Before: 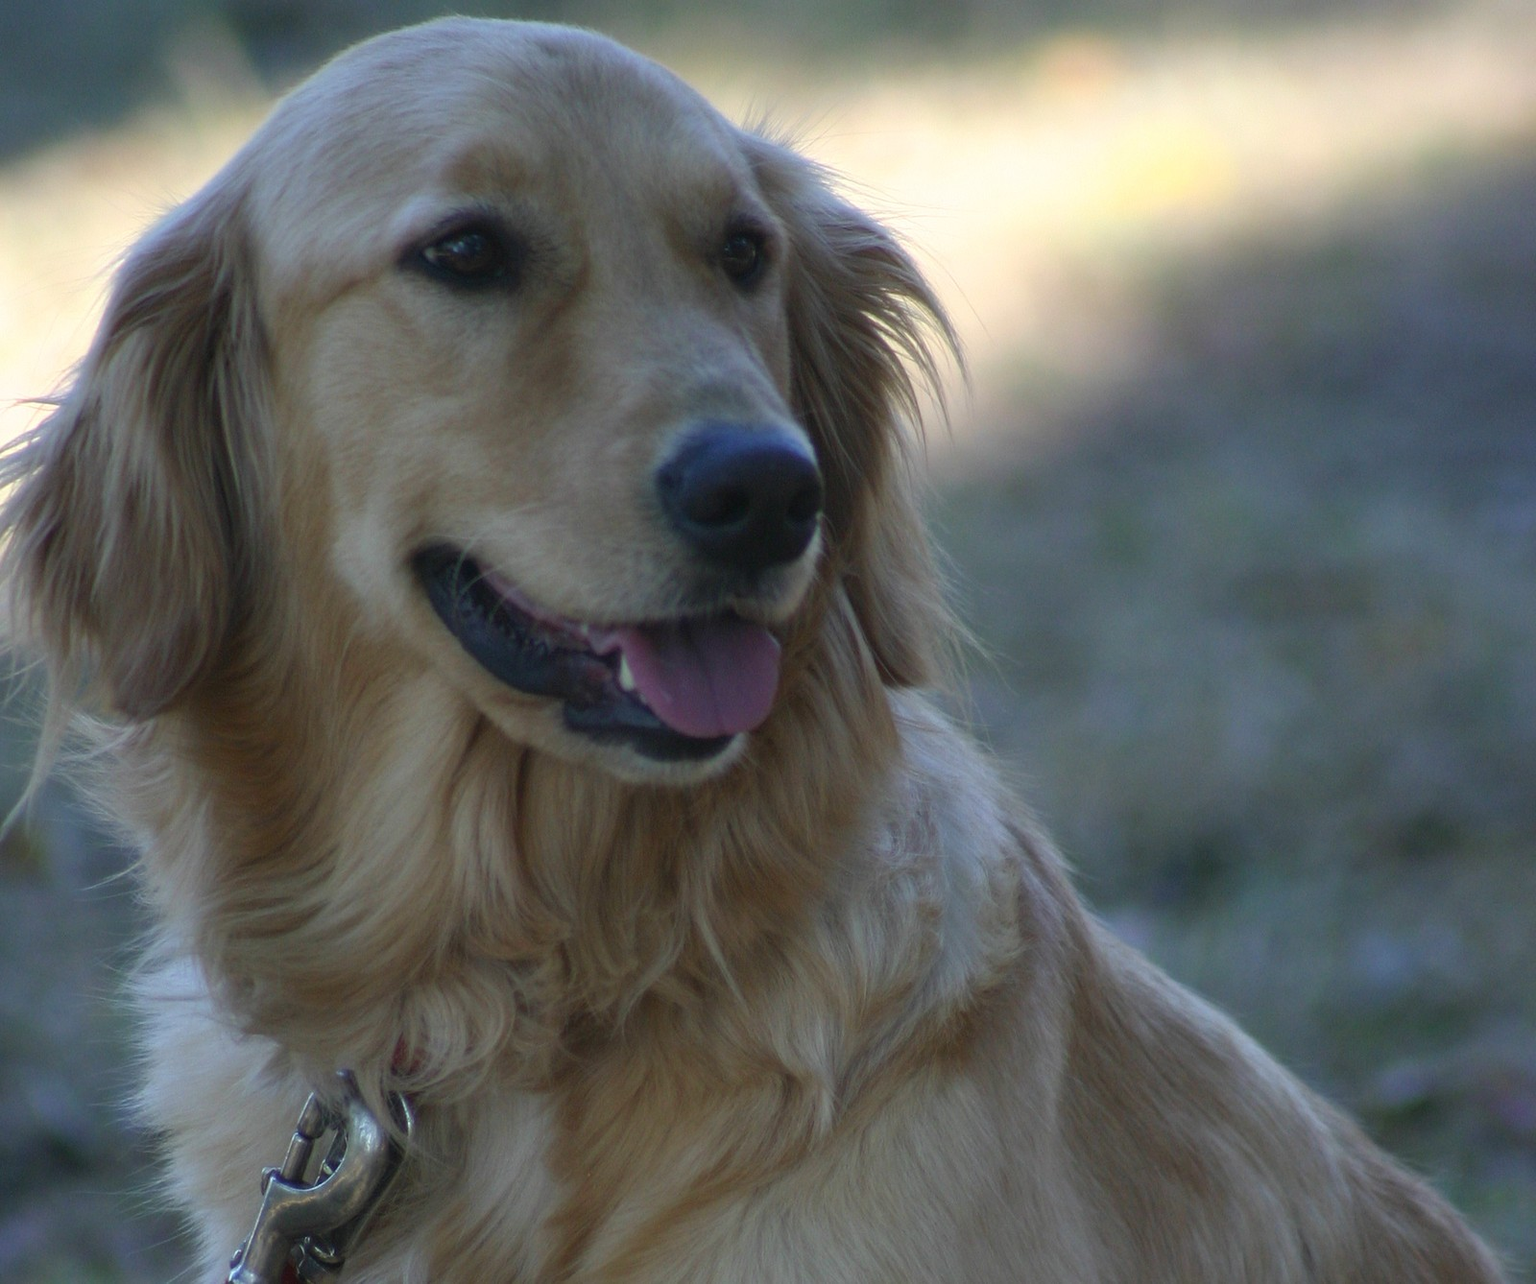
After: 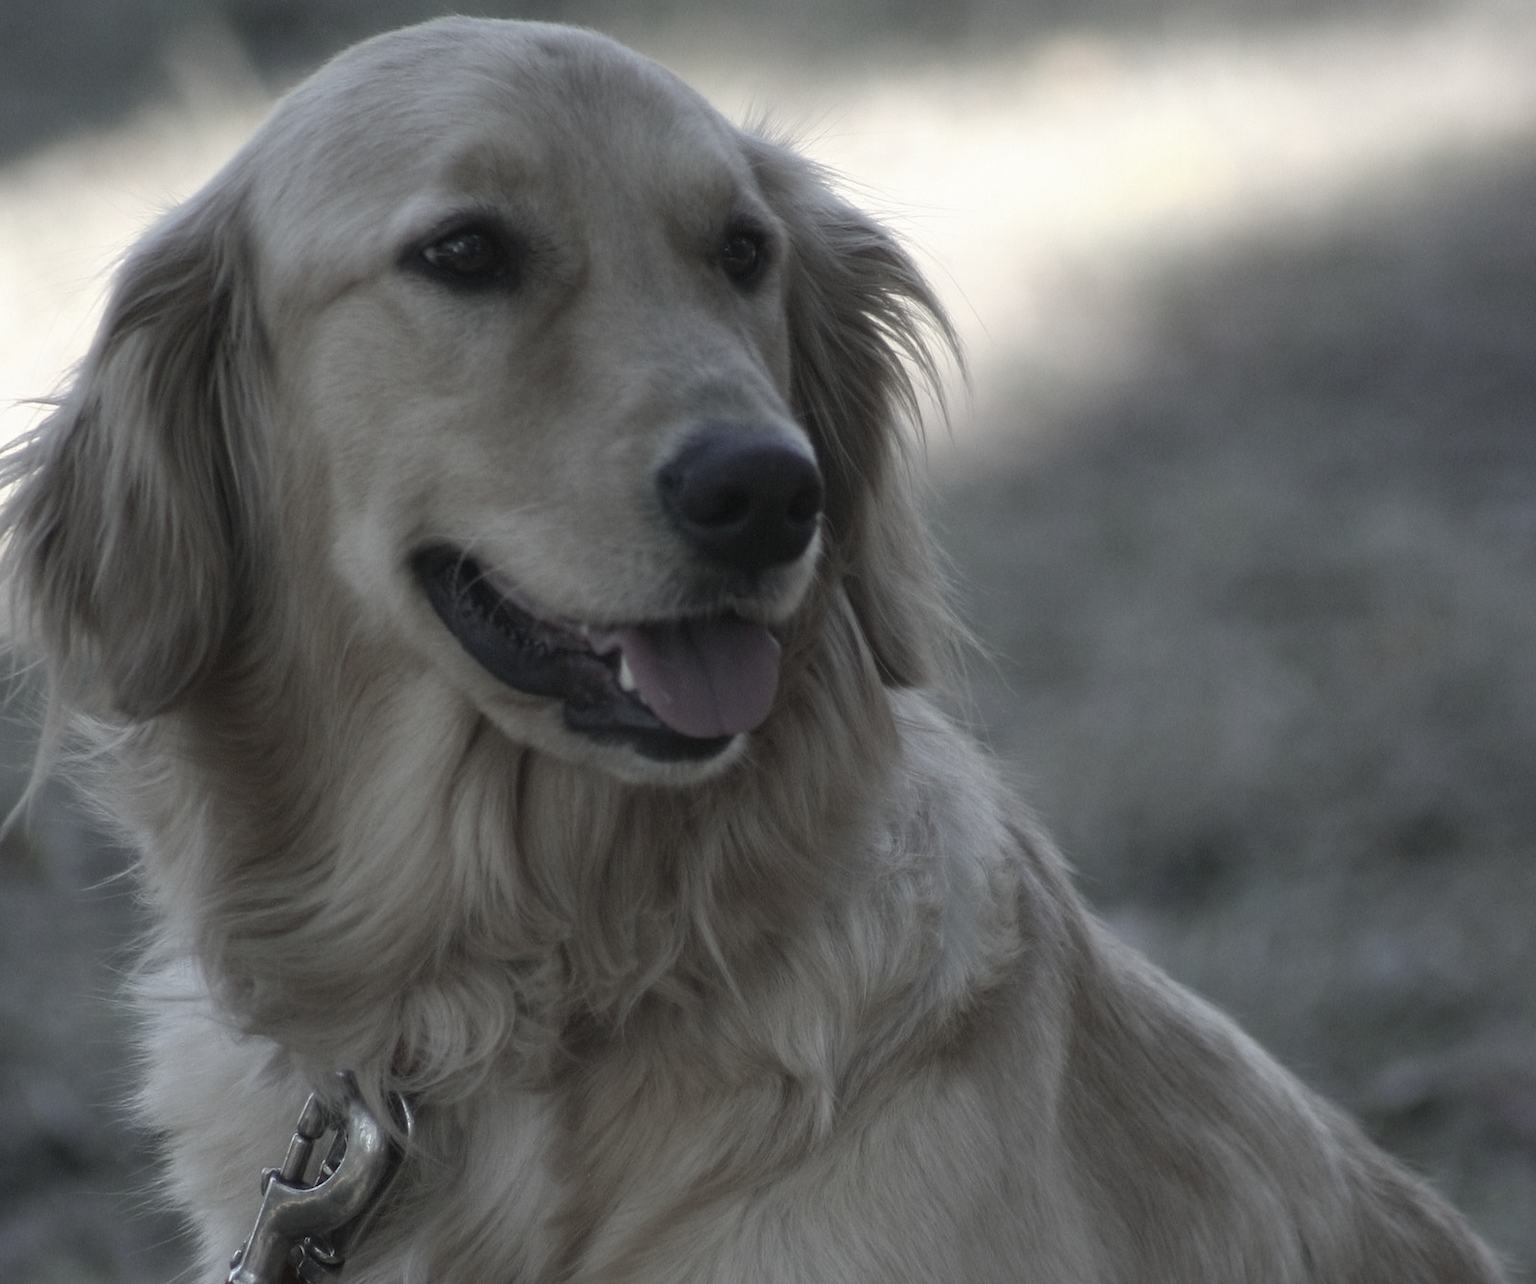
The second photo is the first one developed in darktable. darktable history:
color correction: saturation 0.3
contrast brightness saturation: contrast 0.05
